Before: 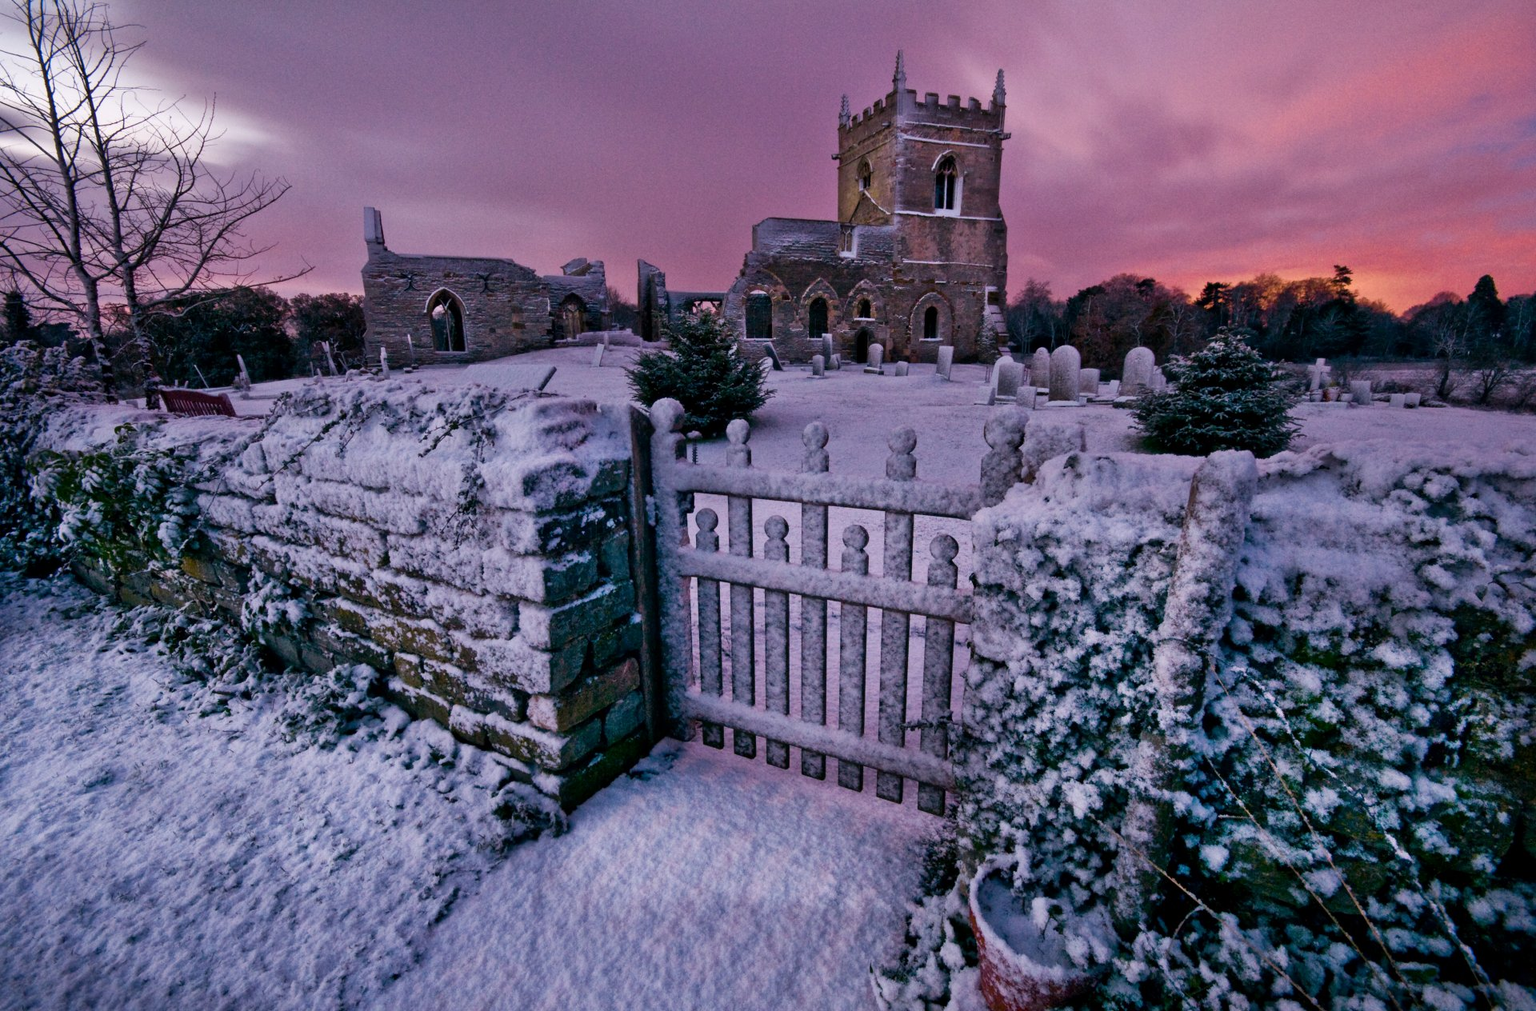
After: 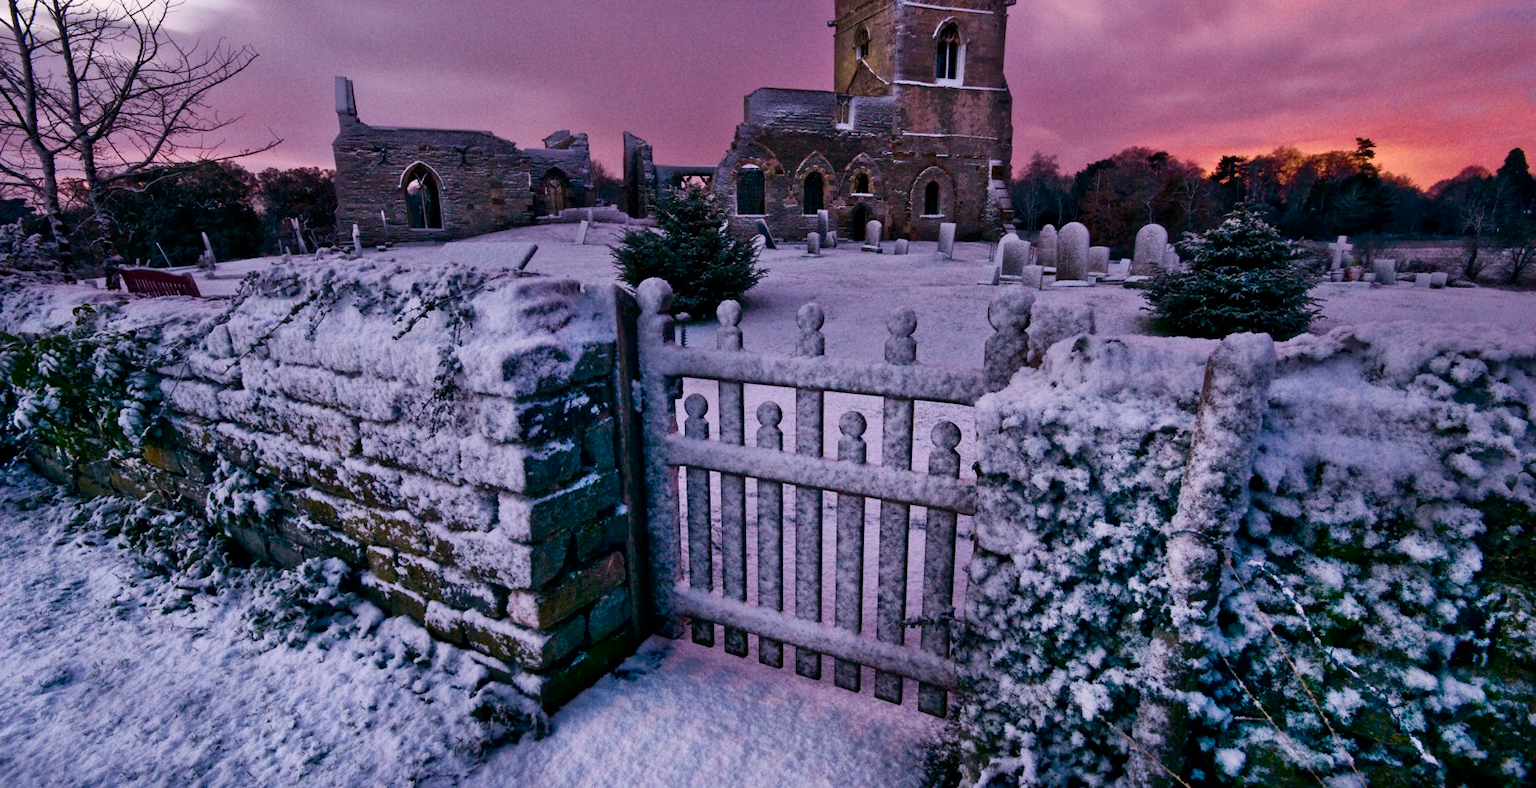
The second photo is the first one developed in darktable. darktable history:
contrast brightness saturation: contrast 0.15, brightness -0.01, saturation 0.1
rotate and perspective: automatic cropping off
crop and rotate: left 2.991%, top 13.302%, right 1.981%, bottom 12.636%
